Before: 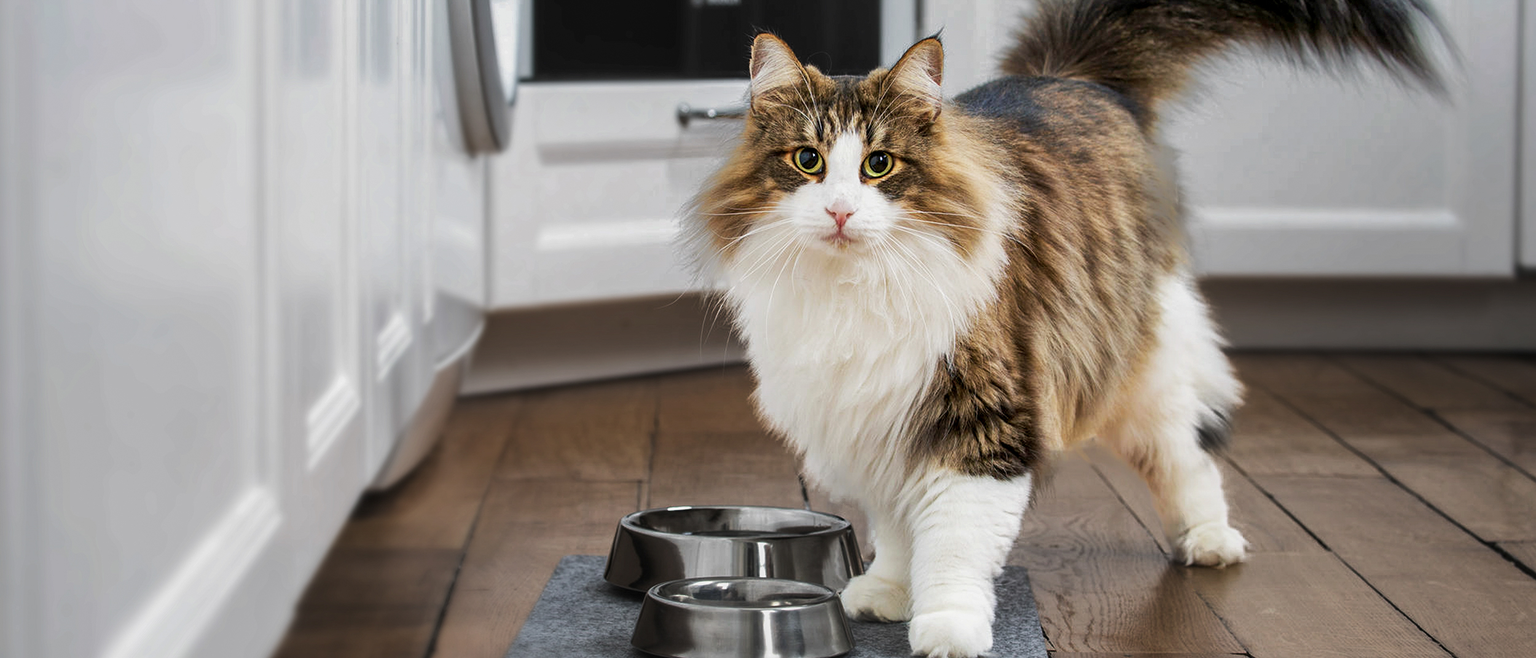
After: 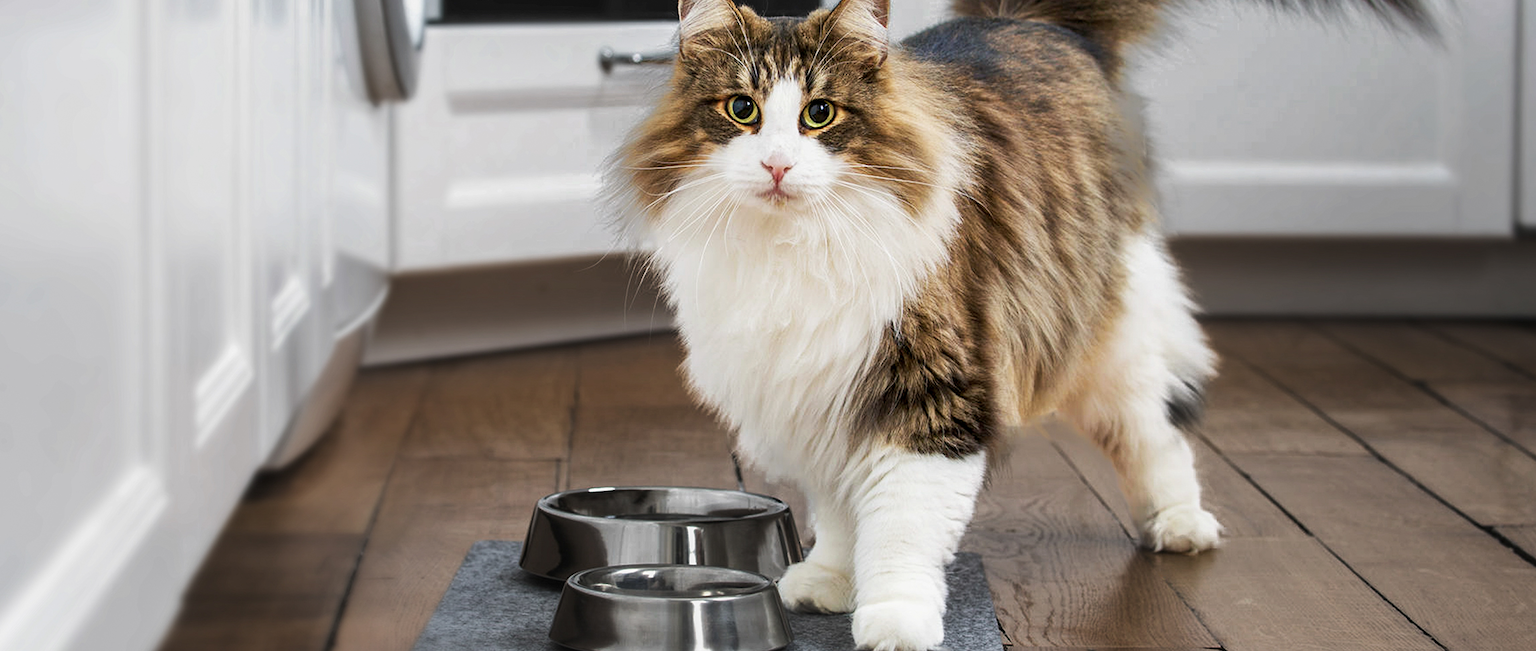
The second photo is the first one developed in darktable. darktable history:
crop and rotate: left 8.389%, top 9.167%
shadows and highlights: shadows 0.285, highlights 41.64
